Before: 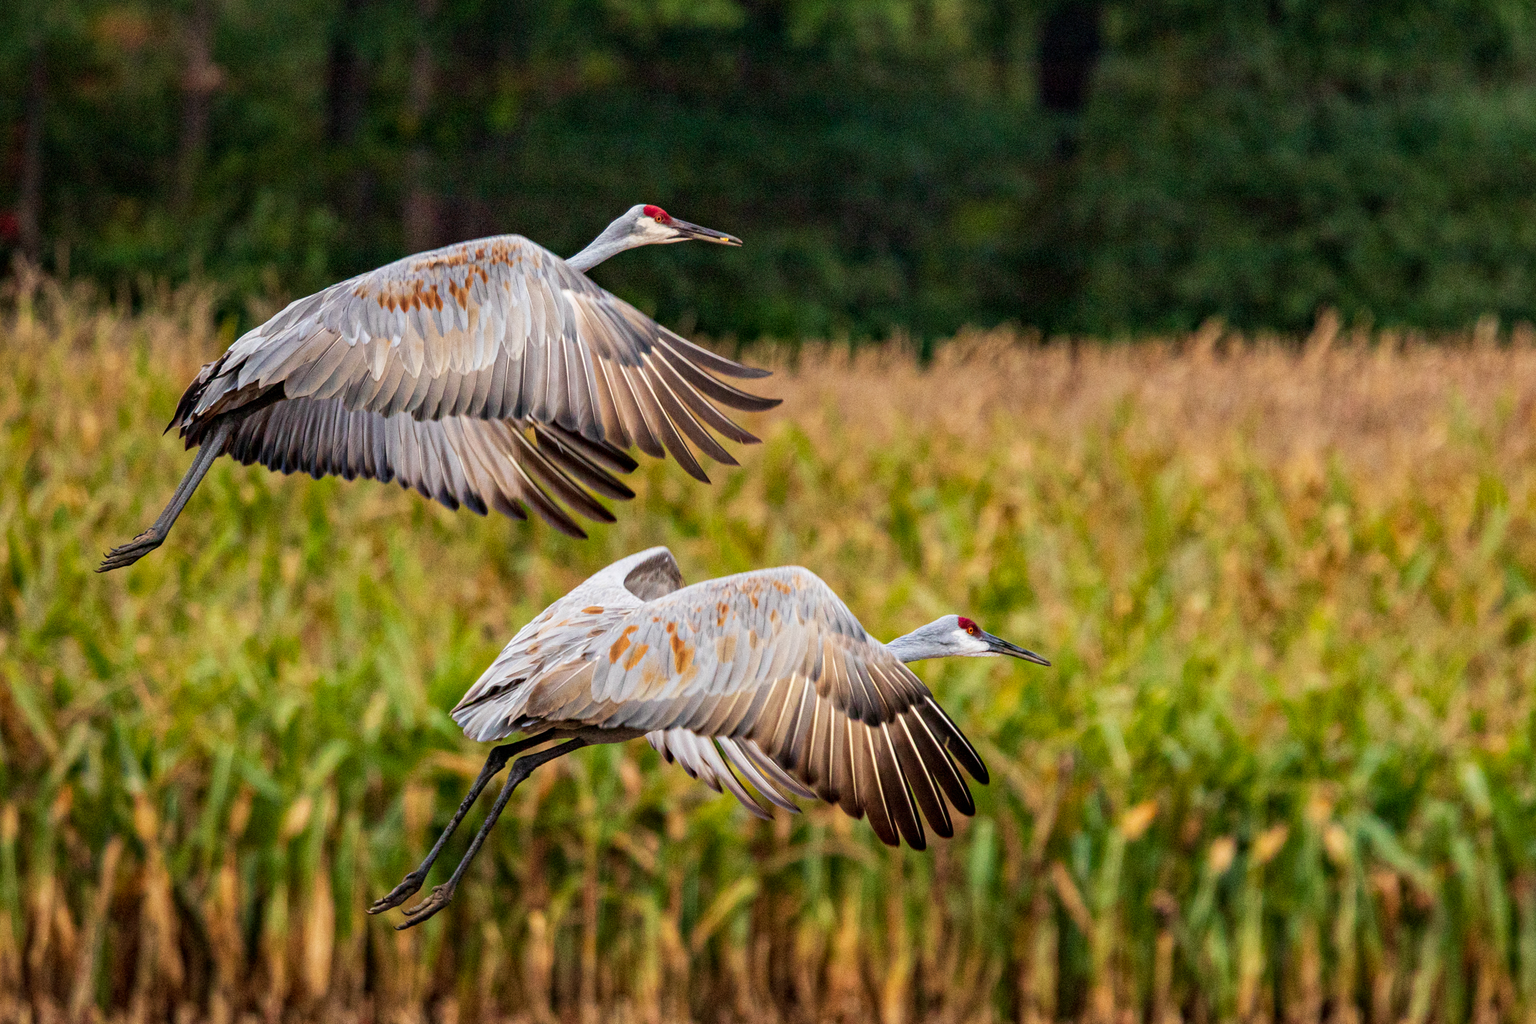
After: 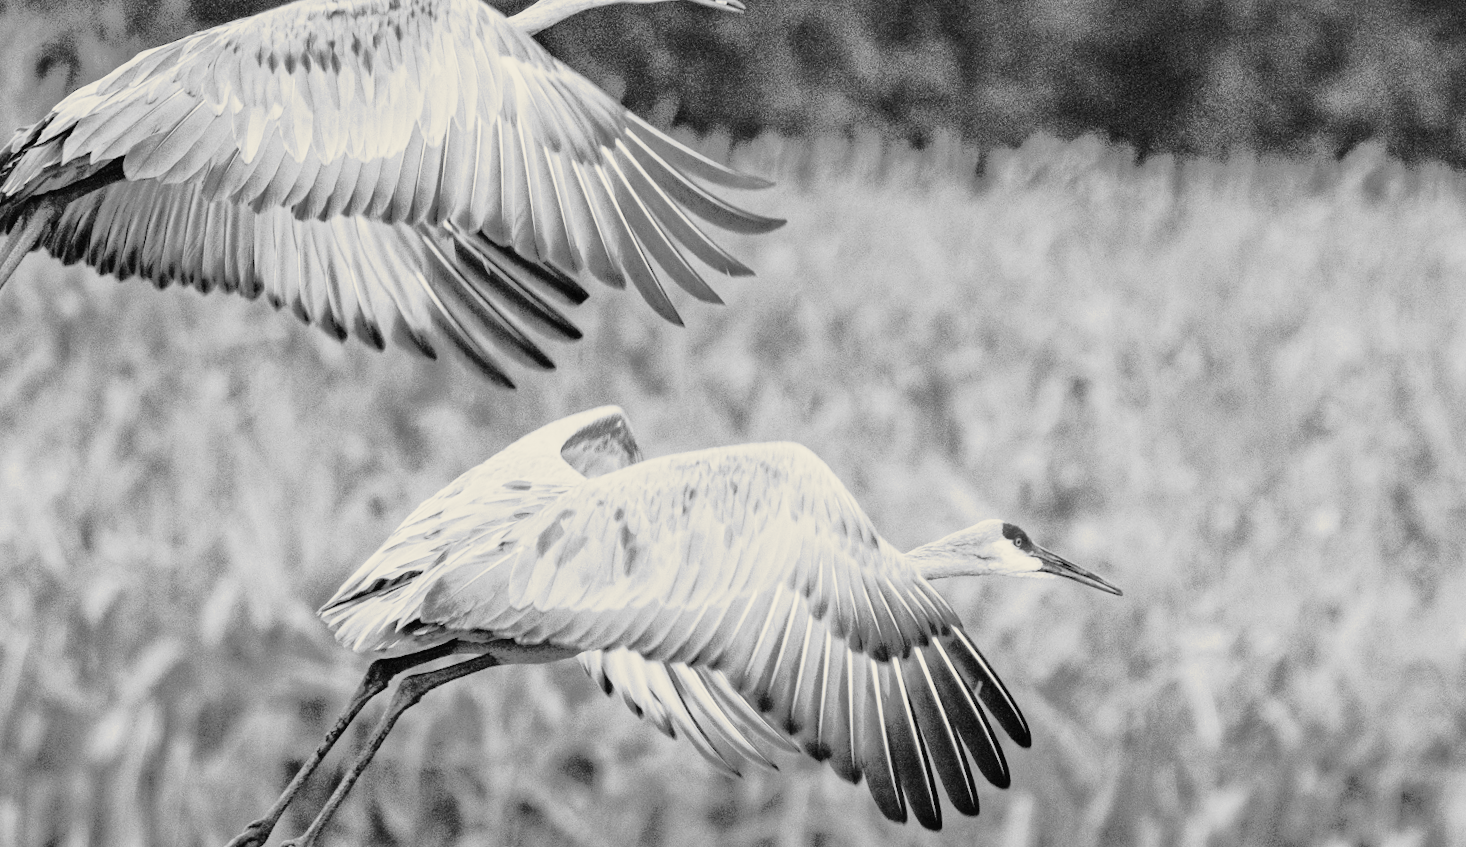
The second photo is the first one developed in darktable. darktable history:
contrast brightness saturation: contrast 0.53, brightness 0.47, saturation -1
crop and rotate: angle -3.37°, left 9.79%, top 20.73%, right 12.42%, bottom 11.82%
monochrome: a 16.06, b 15.48, size 1
split-toning: shadows › hue 43.2°, shadows › saturation 0, highlights › hue 50.4°, highlights › saturation 1
tone equalizer: -8 EV -0.528 EV, -7 EV -0.319 EV, -6 EV -0.083 EV, -5 EV 0.413 EV, -4 EV 0.985 EV, -3 EV 0.791 EV, -2 EV -0.01 EV, -1 EV 0.14 EV, +0 EV -0.012 EV, smoothing 1
filmic rgb: black relative exposure -14 EV, white relative exposure 8 EV, threshold 3 EV, hardness 3.74, latitude 50%, contrast 0.5, color science v5 (2021), contrast in shadows safe, contrast in highlights safe, enable highlight reconstruction true
